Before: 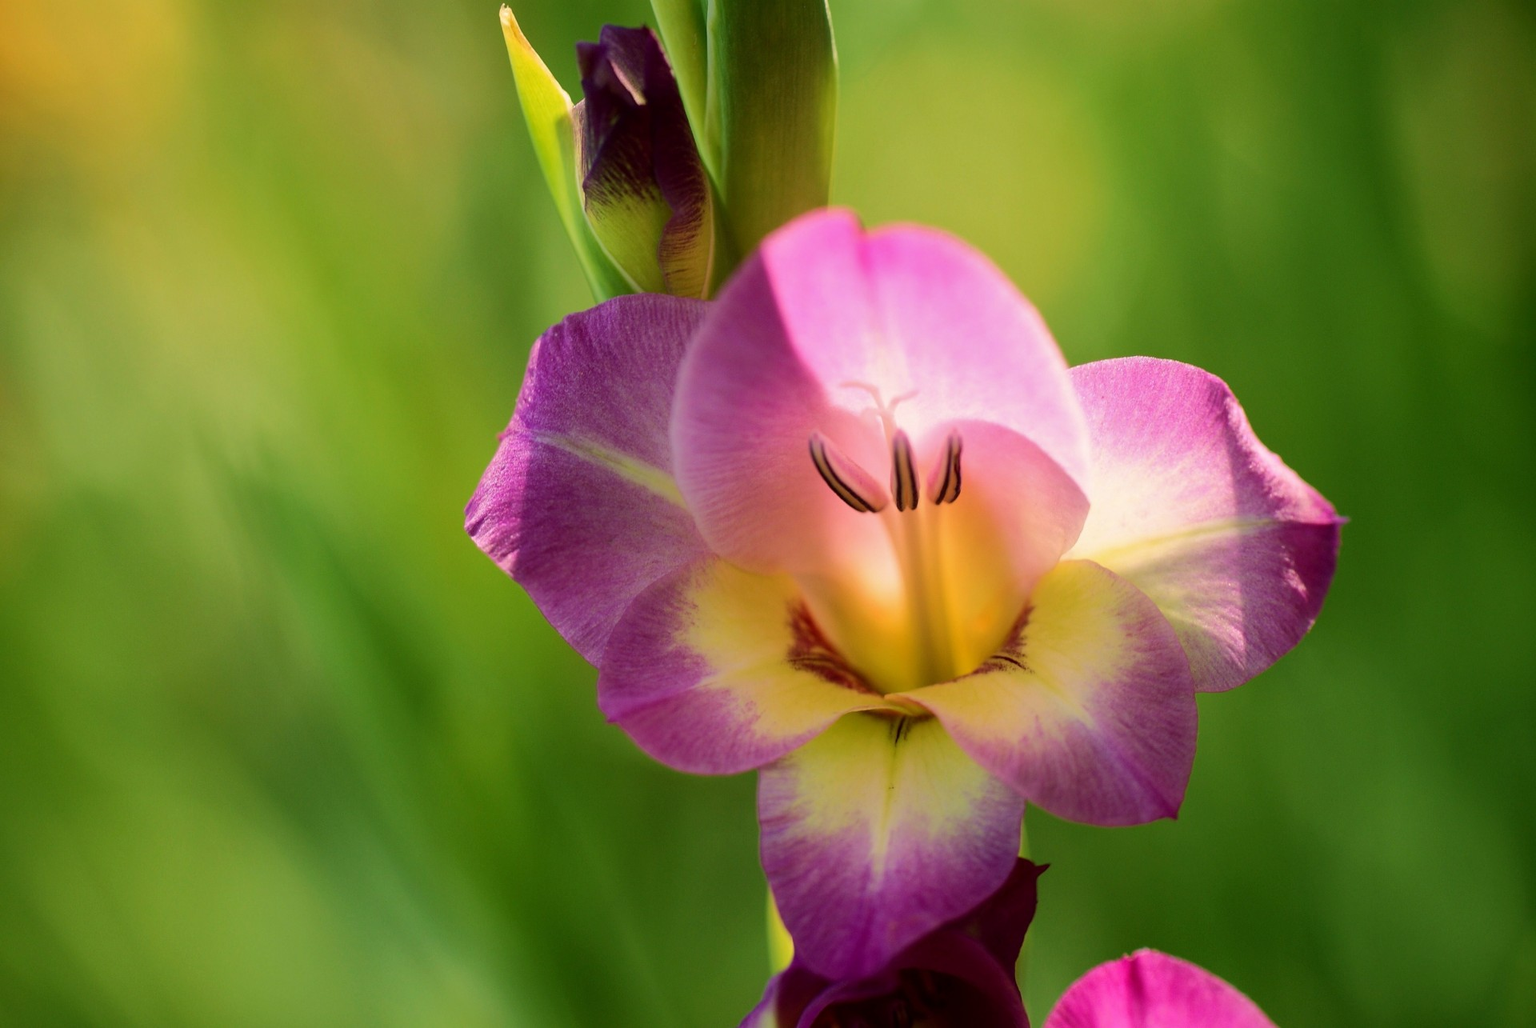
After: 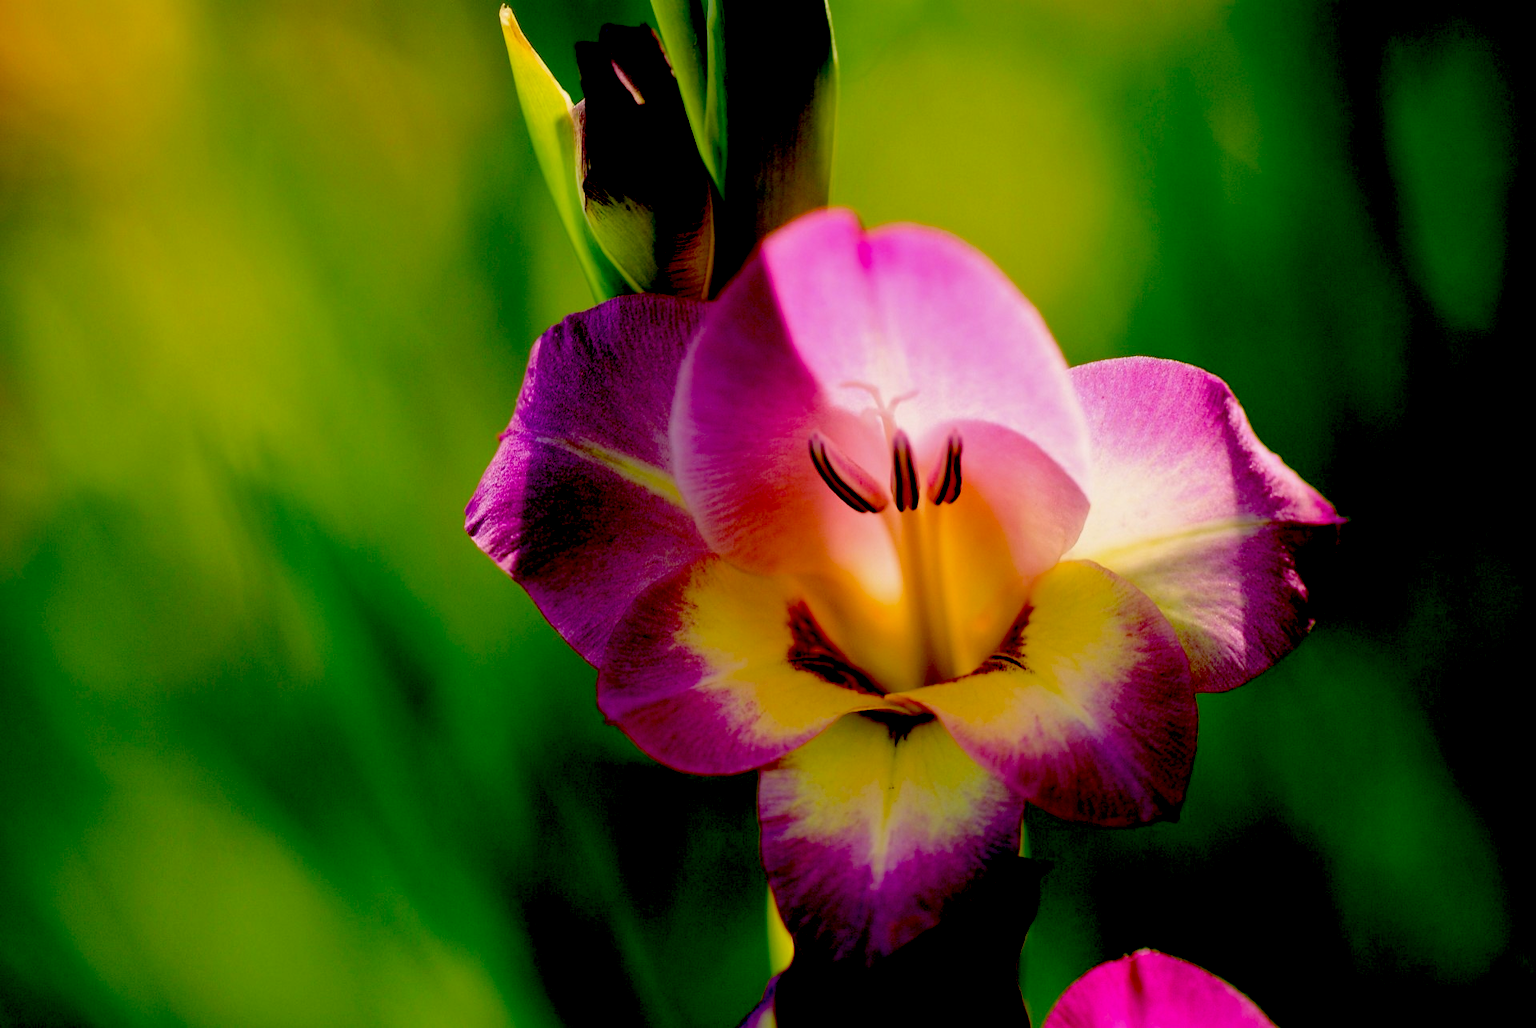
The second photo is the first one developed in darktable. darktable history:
exposure: black level correction 0.099, exposure -0.087 EV, compensate highlight preservation false
